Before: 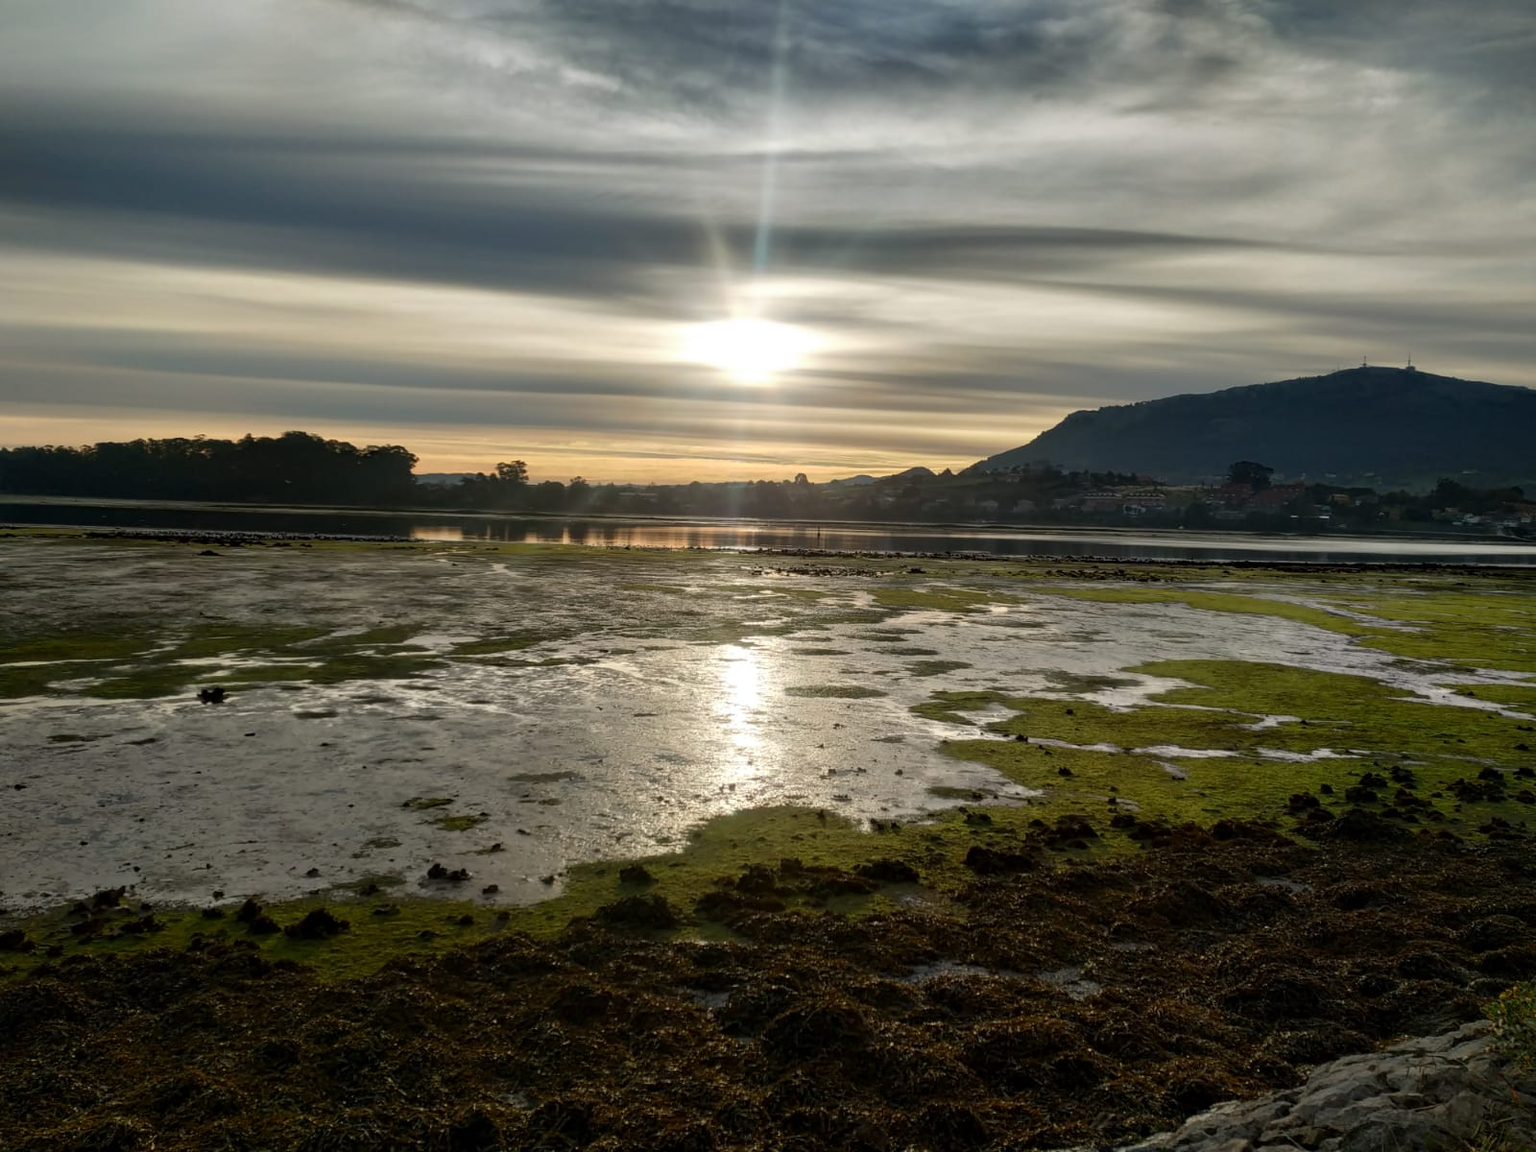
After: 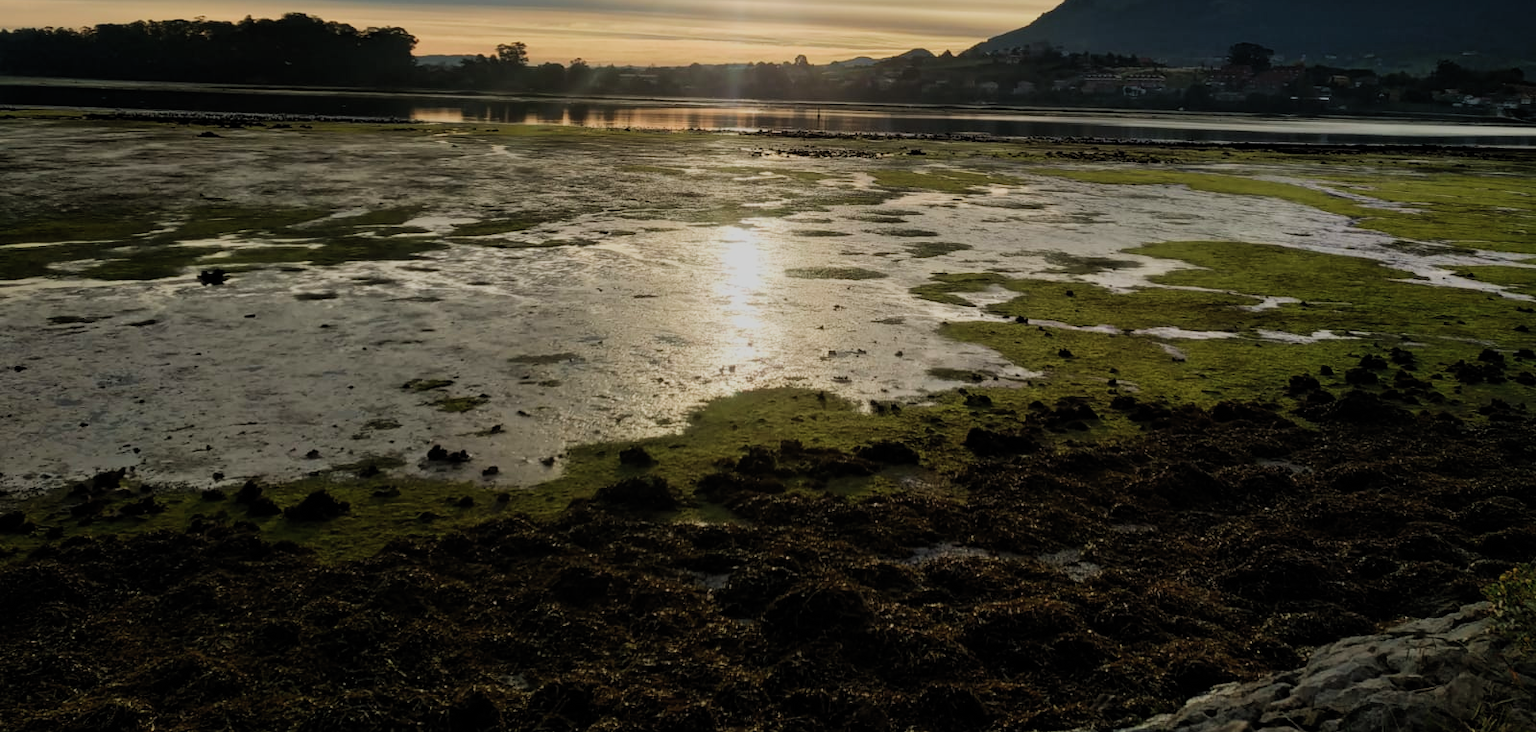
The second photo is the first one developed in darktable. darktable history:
filmic rgb: black relative exposure -7.65 EV, white relative exposure 4.56 EV, threshold 2.99 EV, hardness 3.61, contrast 1.058, color science v5 (2021), contrast in shadows safe, contrast in highlights safe, enable highlight reconstruction true
crop and rotate: top 36.404%
velvia: on, module defaults
